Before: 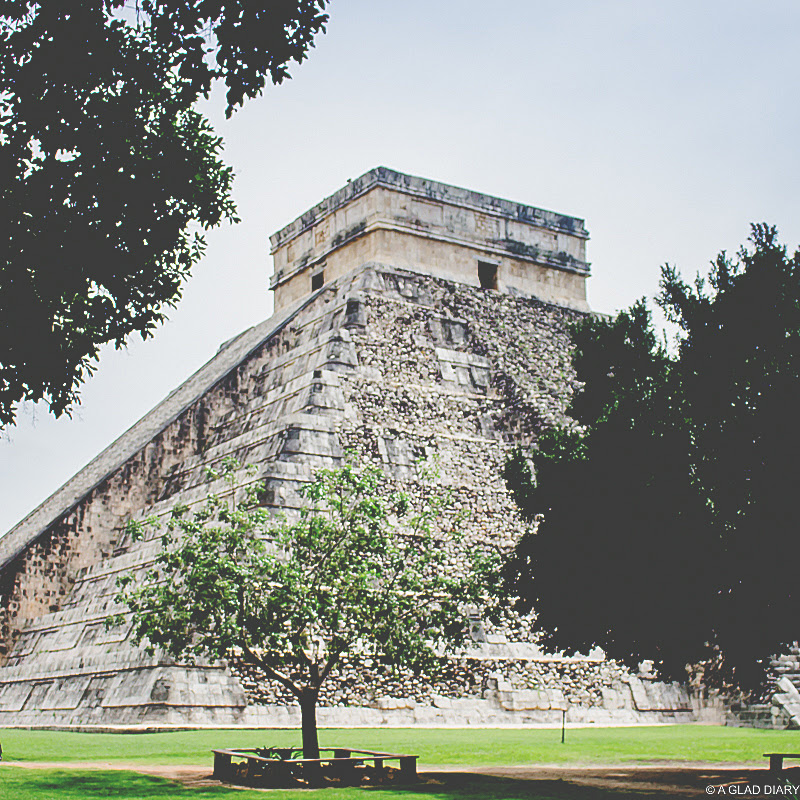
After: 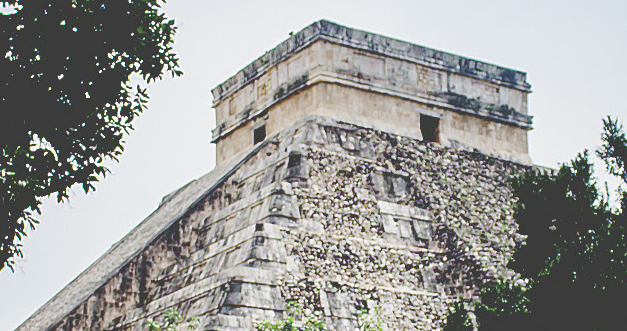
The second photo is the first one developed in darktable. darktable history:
crop: left 7.316%, top 18.485%, right 14.266%, bottom 40.111%
